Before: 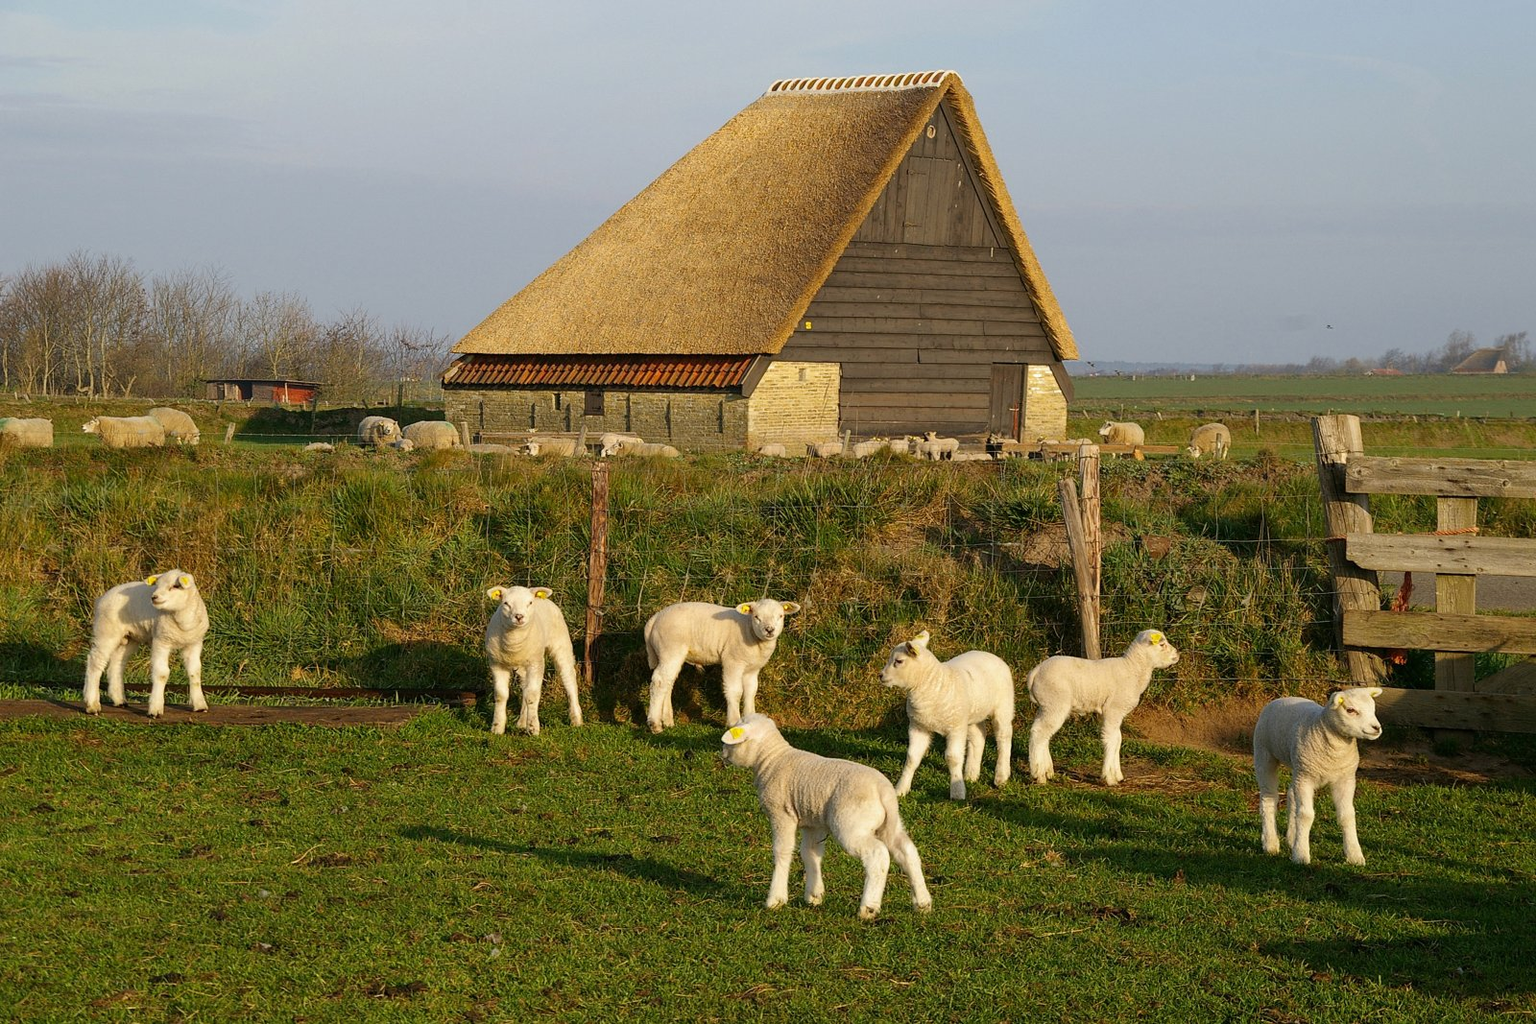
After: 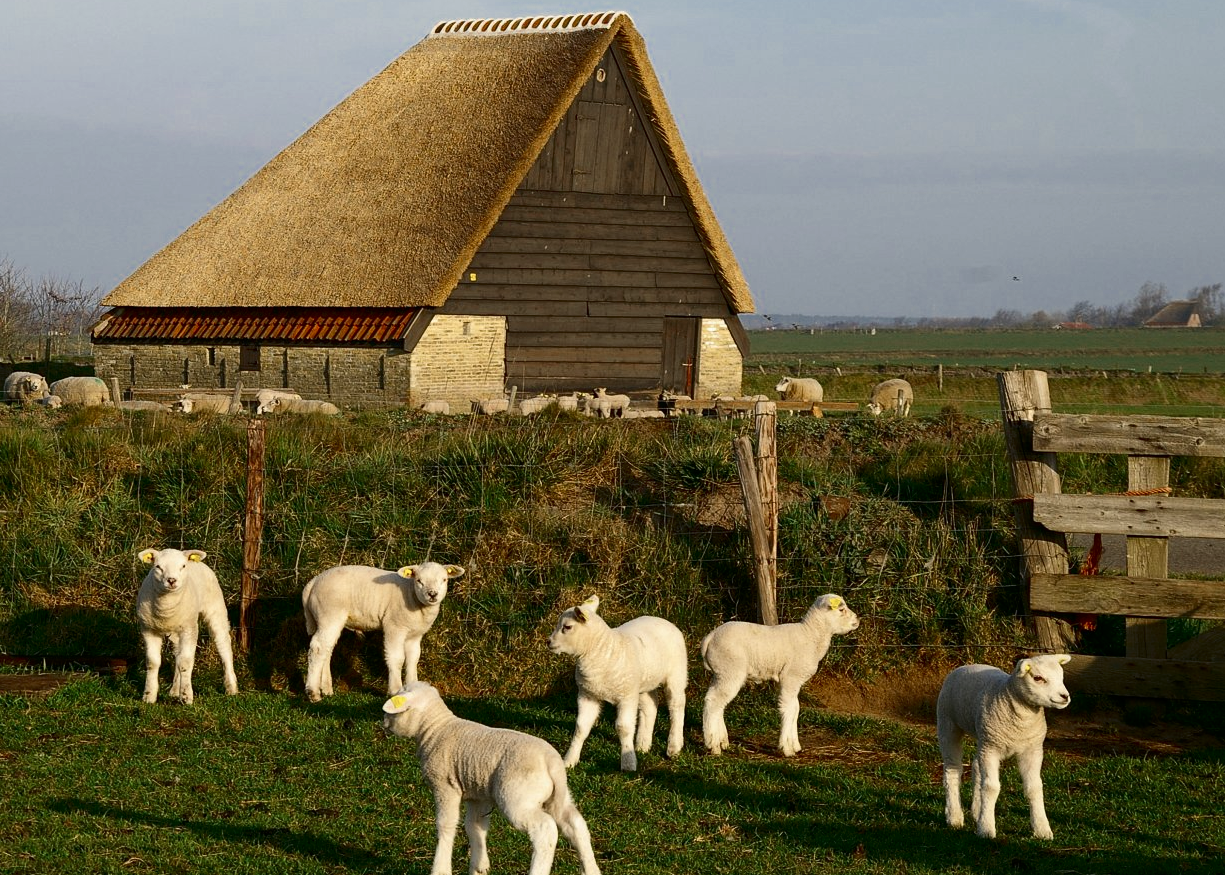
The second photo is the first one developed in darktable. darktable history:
color zones: curves: ch0 [(0, 0.5) (0.125, 0.4) (0.25, 0.5) (0.375, 0.4) (0.5, 0.4) (0.625, 0.35) (0.75, 0.35) (0.875, 0.5)]; ch1 [(0, 0.35) (0.125, 0.45) (0.25, 0.35) (0.375, 0.35) (0.5, 0.35) (0.625, 0.35) (0.75, 0.45) (0.875, 0.35)]; ch2 [(0, 0.6) (0.125, 0.5) (0.25, 0.5) (0.375, 0.6) (0.5, 0.6) (0.625, 0.5) (0.75, 0.5) (0.875, 0.5)]
crop: left 23.095%, top 5.827%, bottom 11.854%
contrast brightness saturation: contrast 0.19, brightness -0.11, saturation 0.21
